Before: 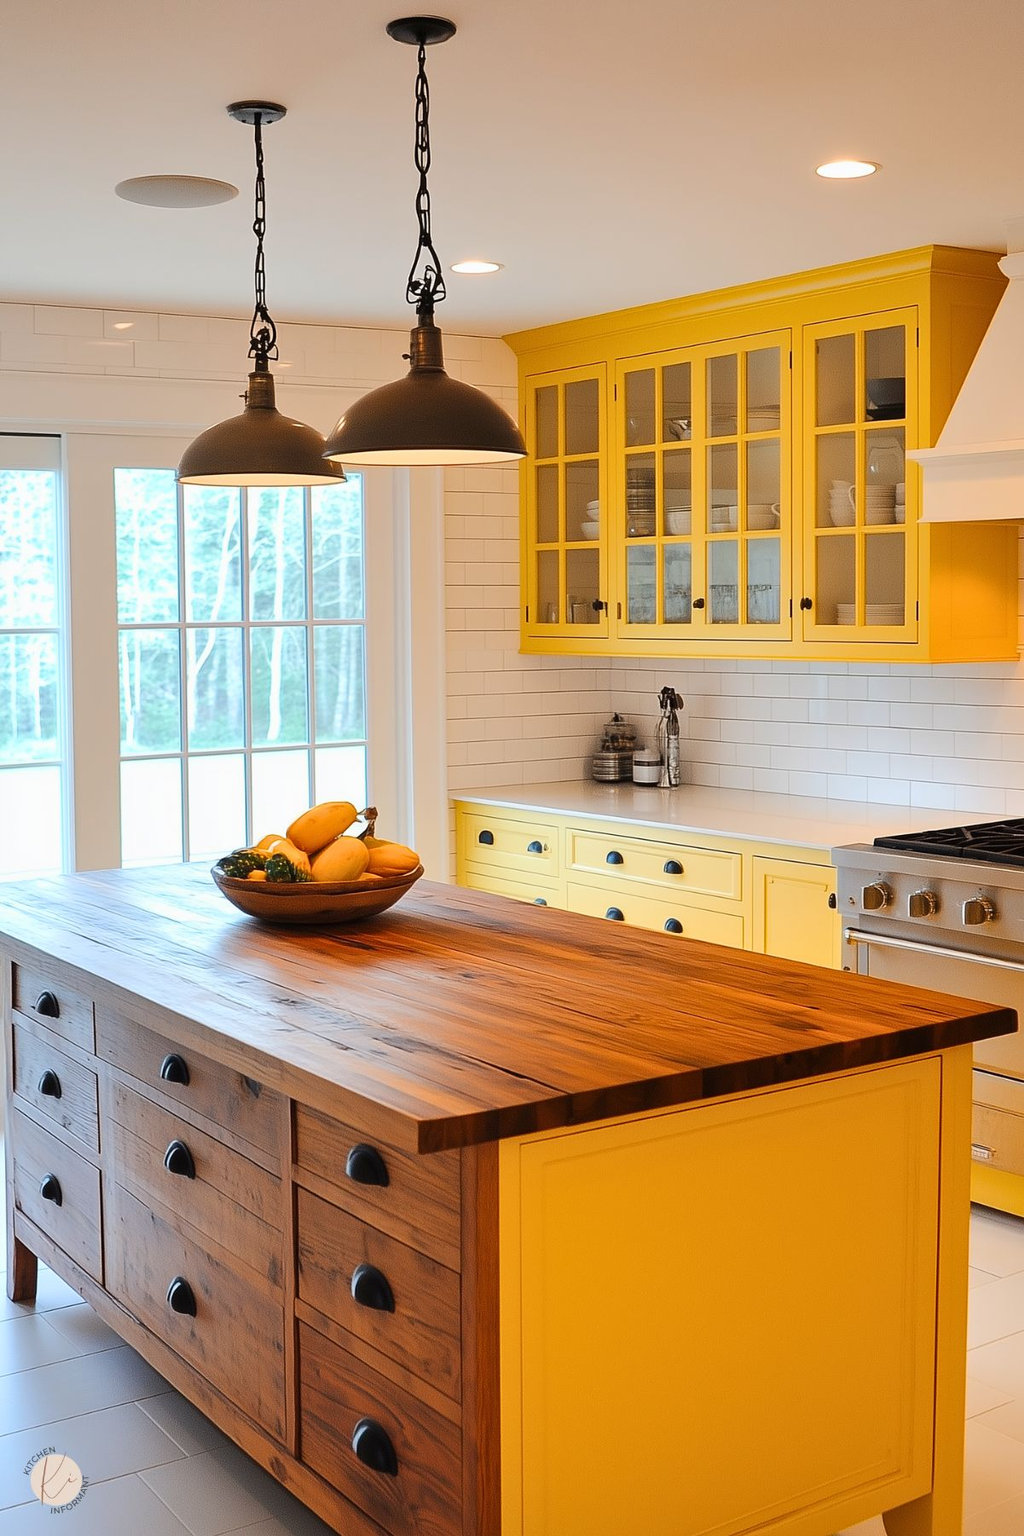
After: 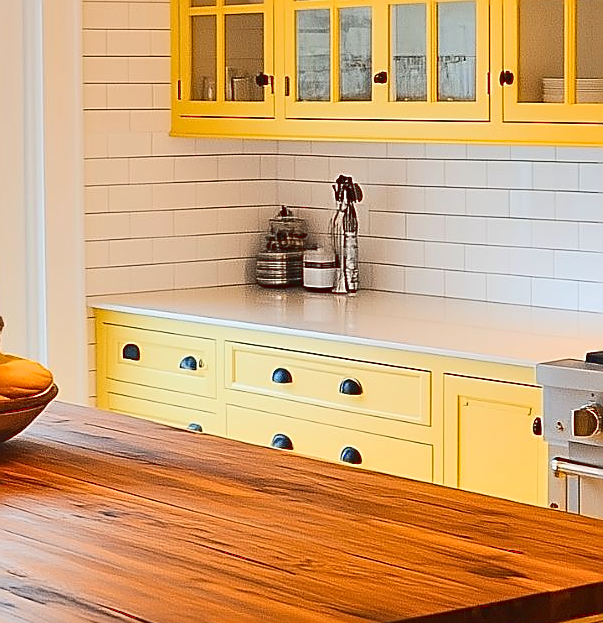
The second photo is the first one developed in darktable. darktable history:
tone curve: curves: ch0 [(0, 0.049) (0.175, 0.178) (0.466, 0.498) (0.715, 0.767) (0.819, 0.851) (1, 0.961)]; ch1 [(0, 0) (0.437, 0.398) (0.476, 0.466) (0.505, 0.505) (0.534, 0.544) (0.595, 0.608) (0.641, 0.643) (1, 1)]; ch2 [(0, 0) (0.359, 0.379) (0.437, 0.44) (0.489, 0.495) (0.518, 0.537) (0.579, 0.579) (1, 1)], color space Lab, linked channels
crop: left 36.631%, top 35%, right 13.129%, bottom 30.403%
sharpen: amount 0.907
